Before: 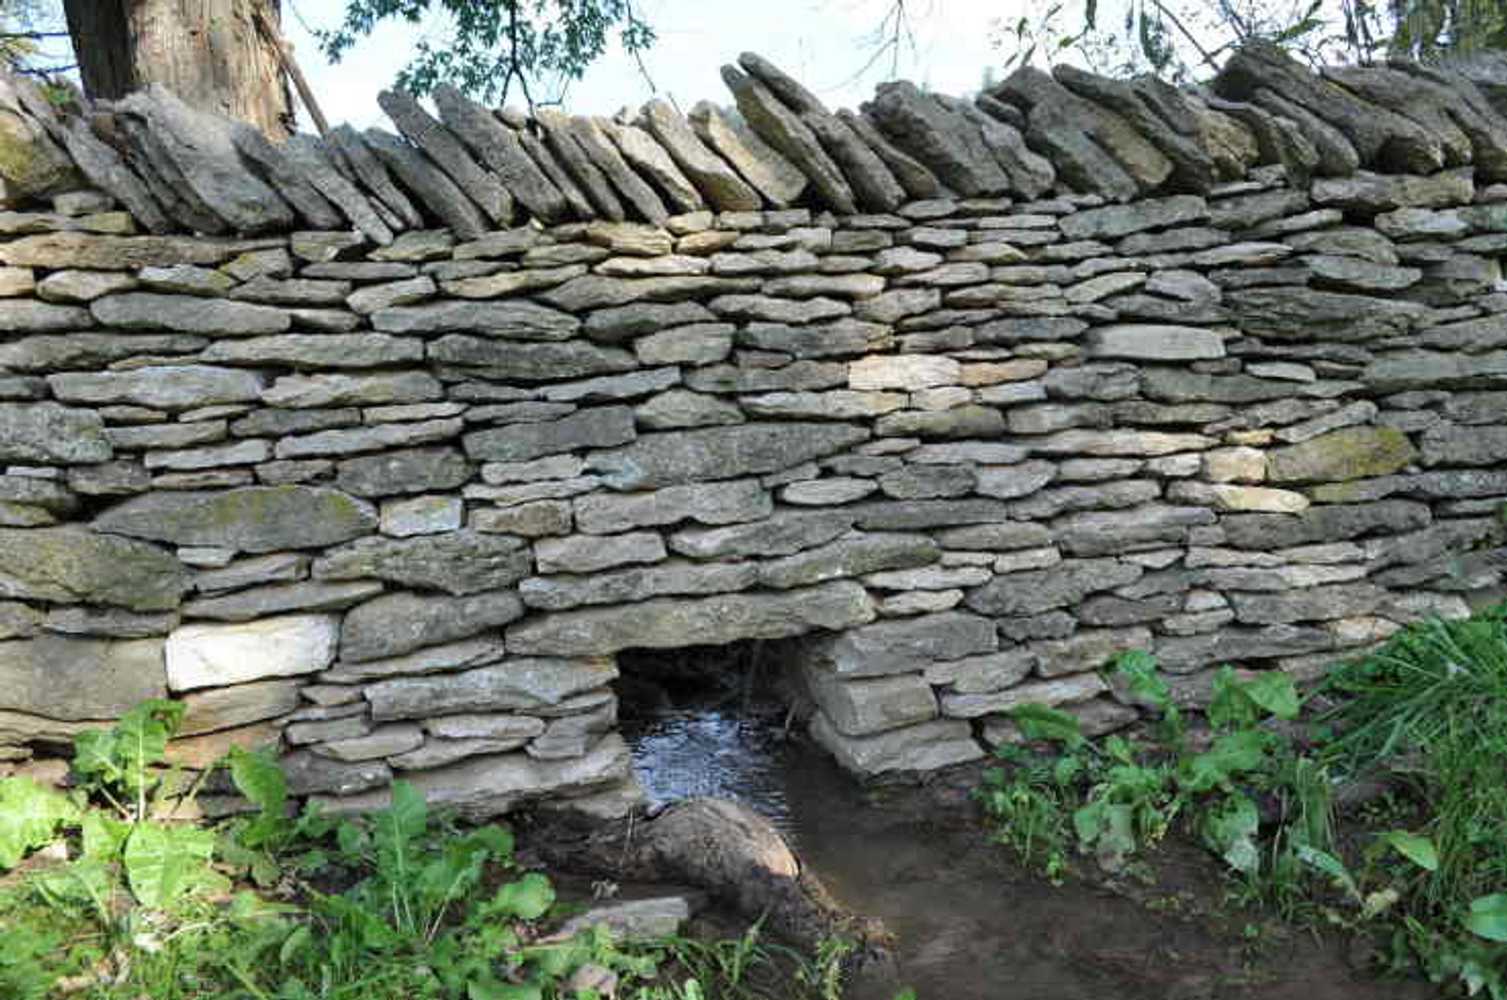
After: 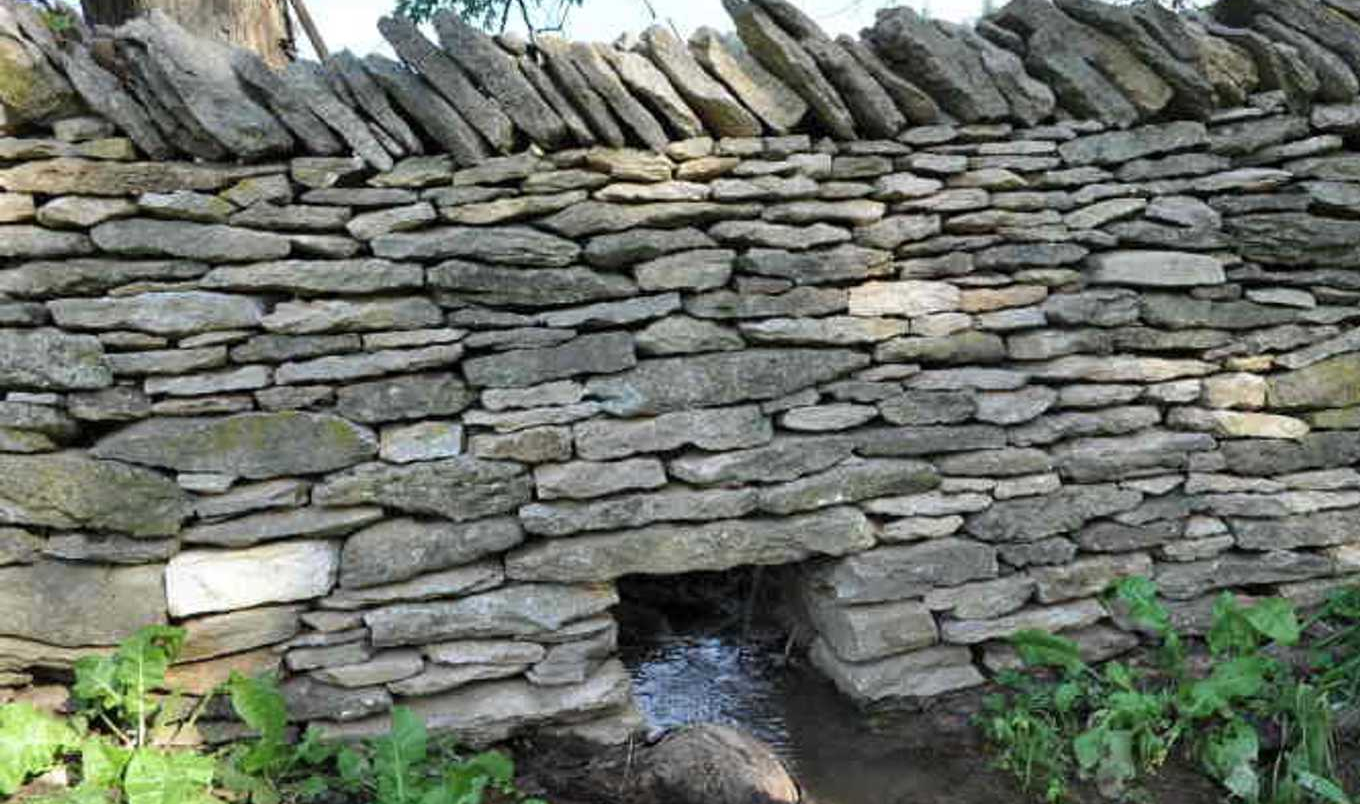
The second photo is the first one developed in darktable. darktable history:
crop: top 7.491%, right 9.7%, bottom 12.097%
